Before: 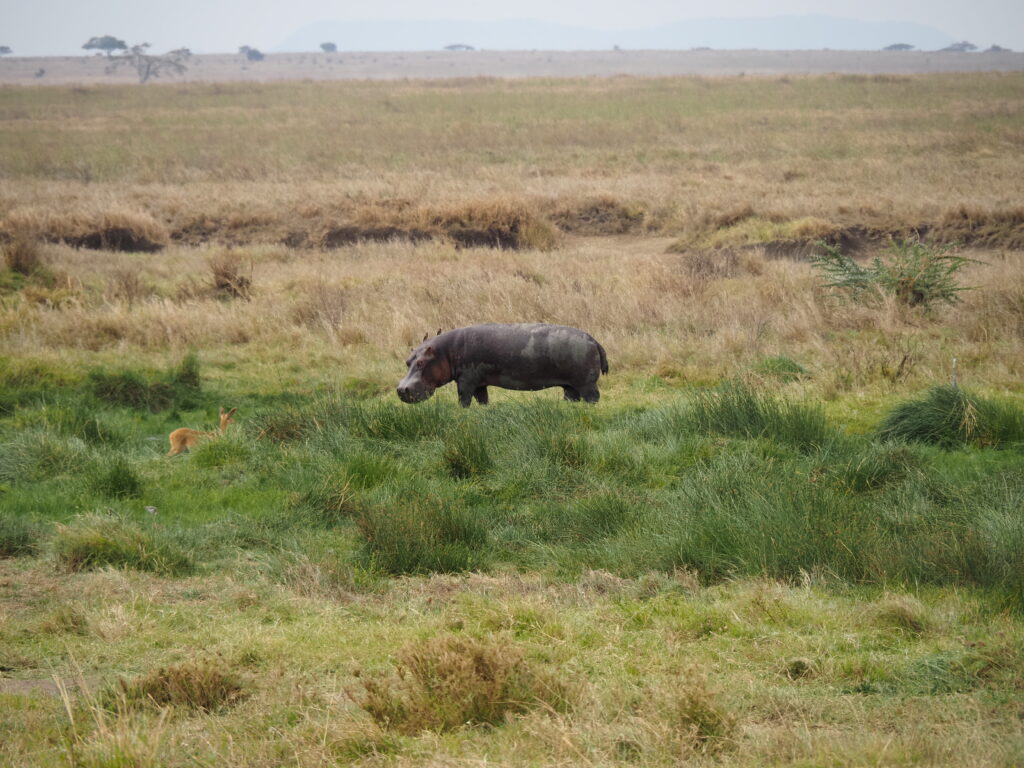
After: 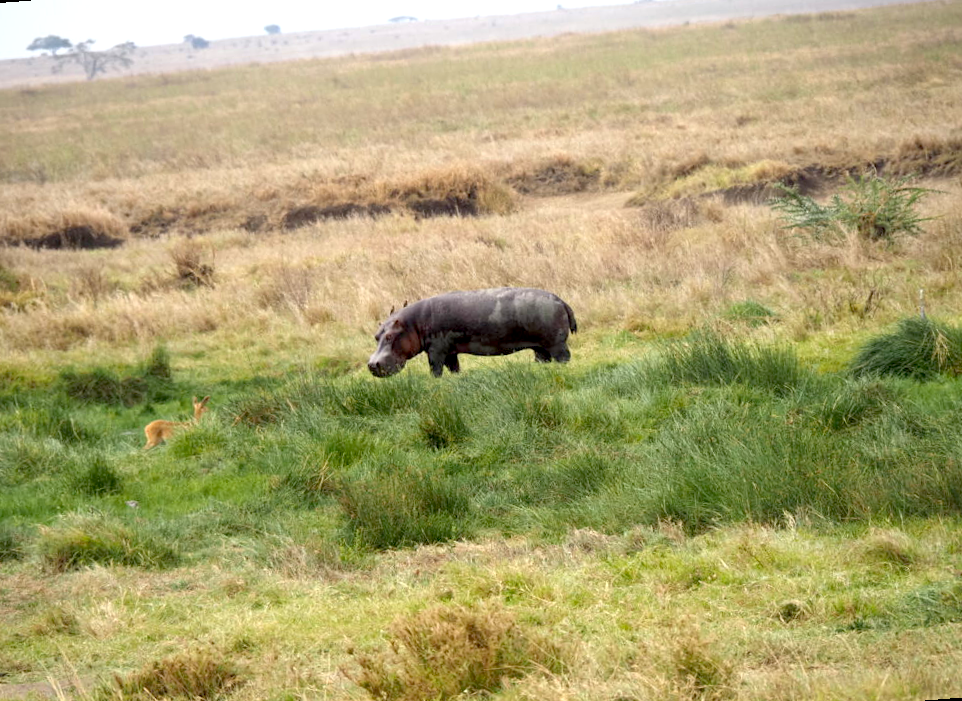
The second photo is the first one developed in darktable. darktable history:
rotate and perspective: rotation -4.57°, crop left 0.054, crop right 0.944, crop top 0.087, crop bottom 0.914
exposure: black level correction 0.012, exposure 0.7 EV, compensate exposure bias true, compensate highlight preservation false
